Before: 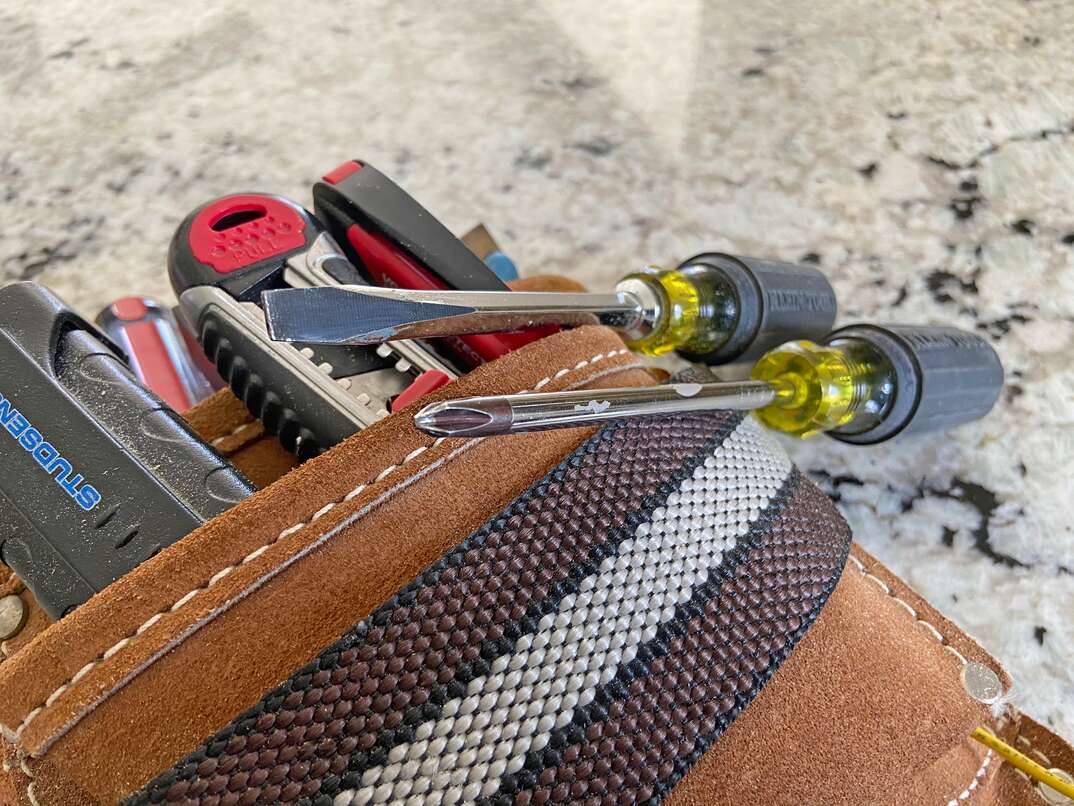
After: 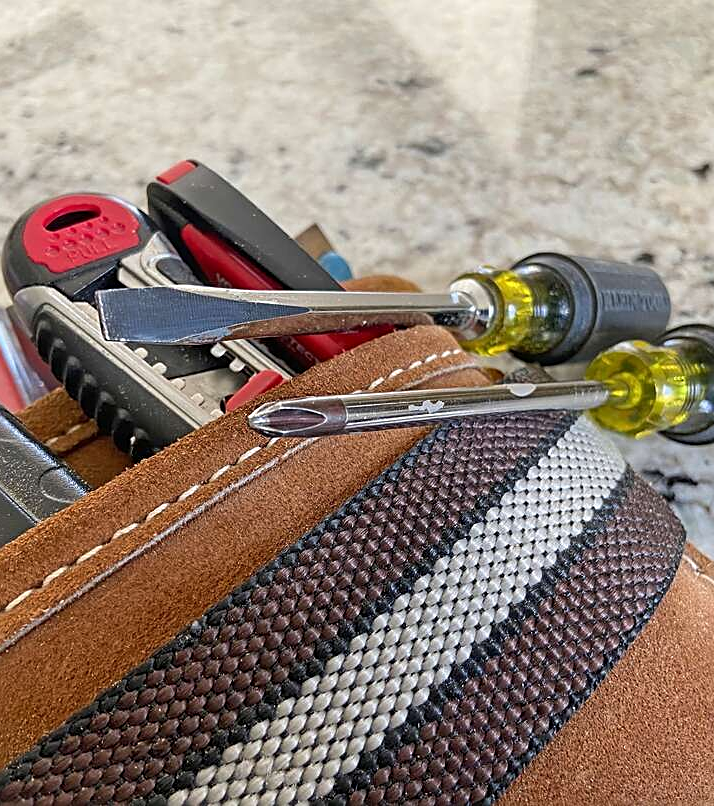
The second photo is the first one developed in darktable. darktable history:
crop and rotate: left 15.481%, right 17.983%
sharpen: on, module defaults
